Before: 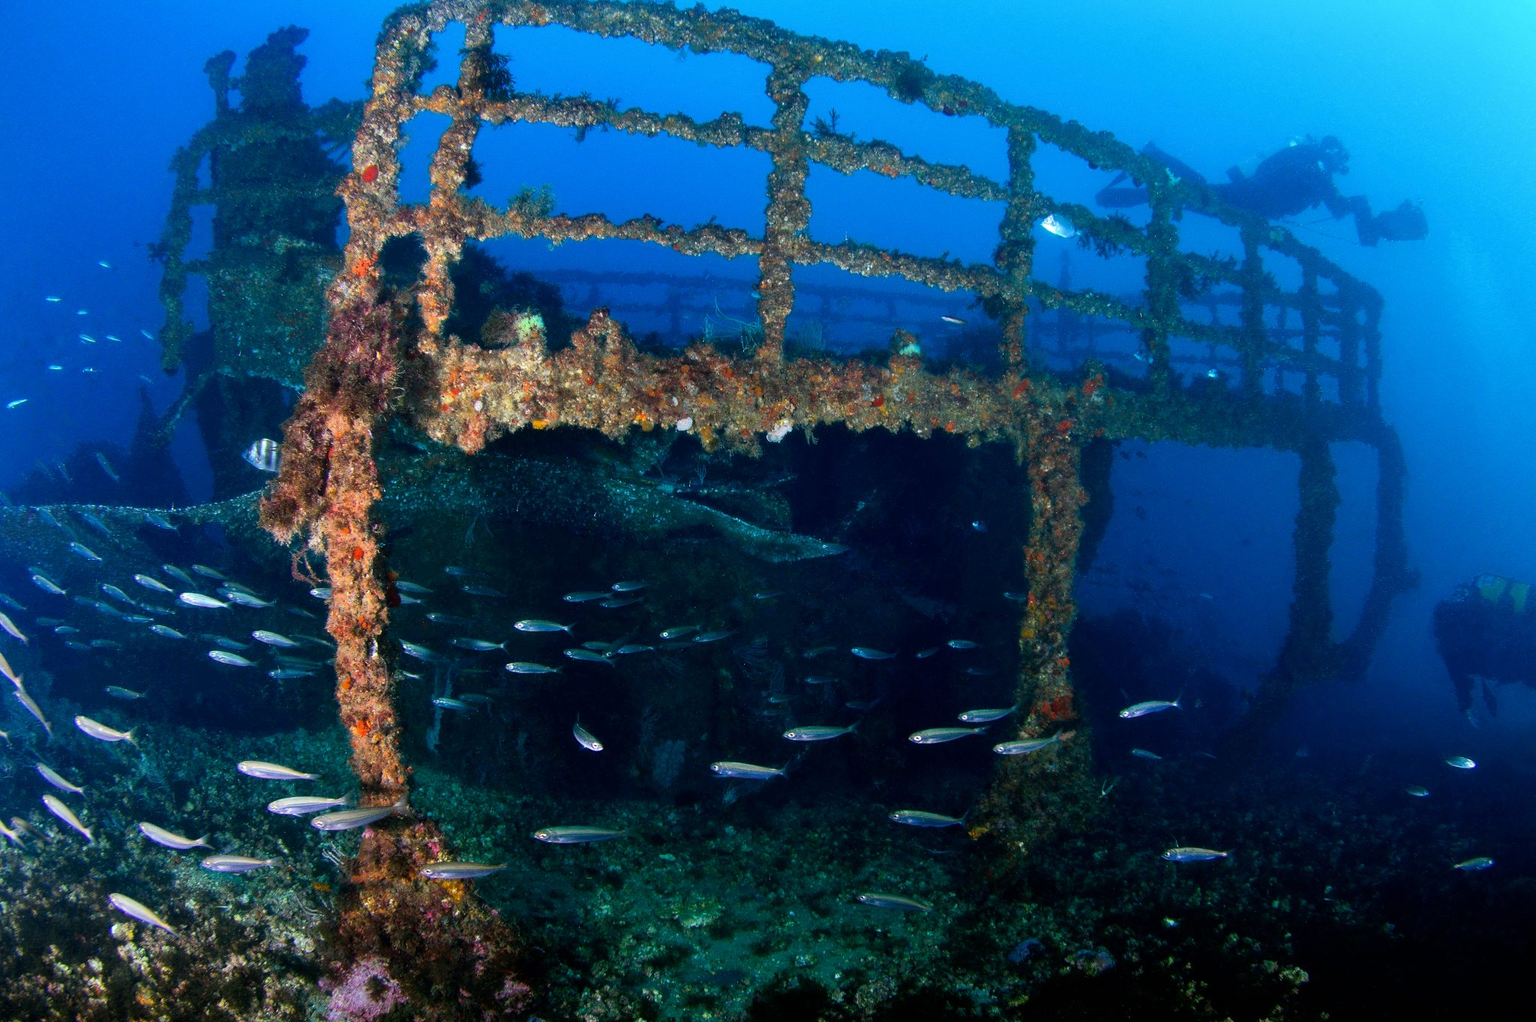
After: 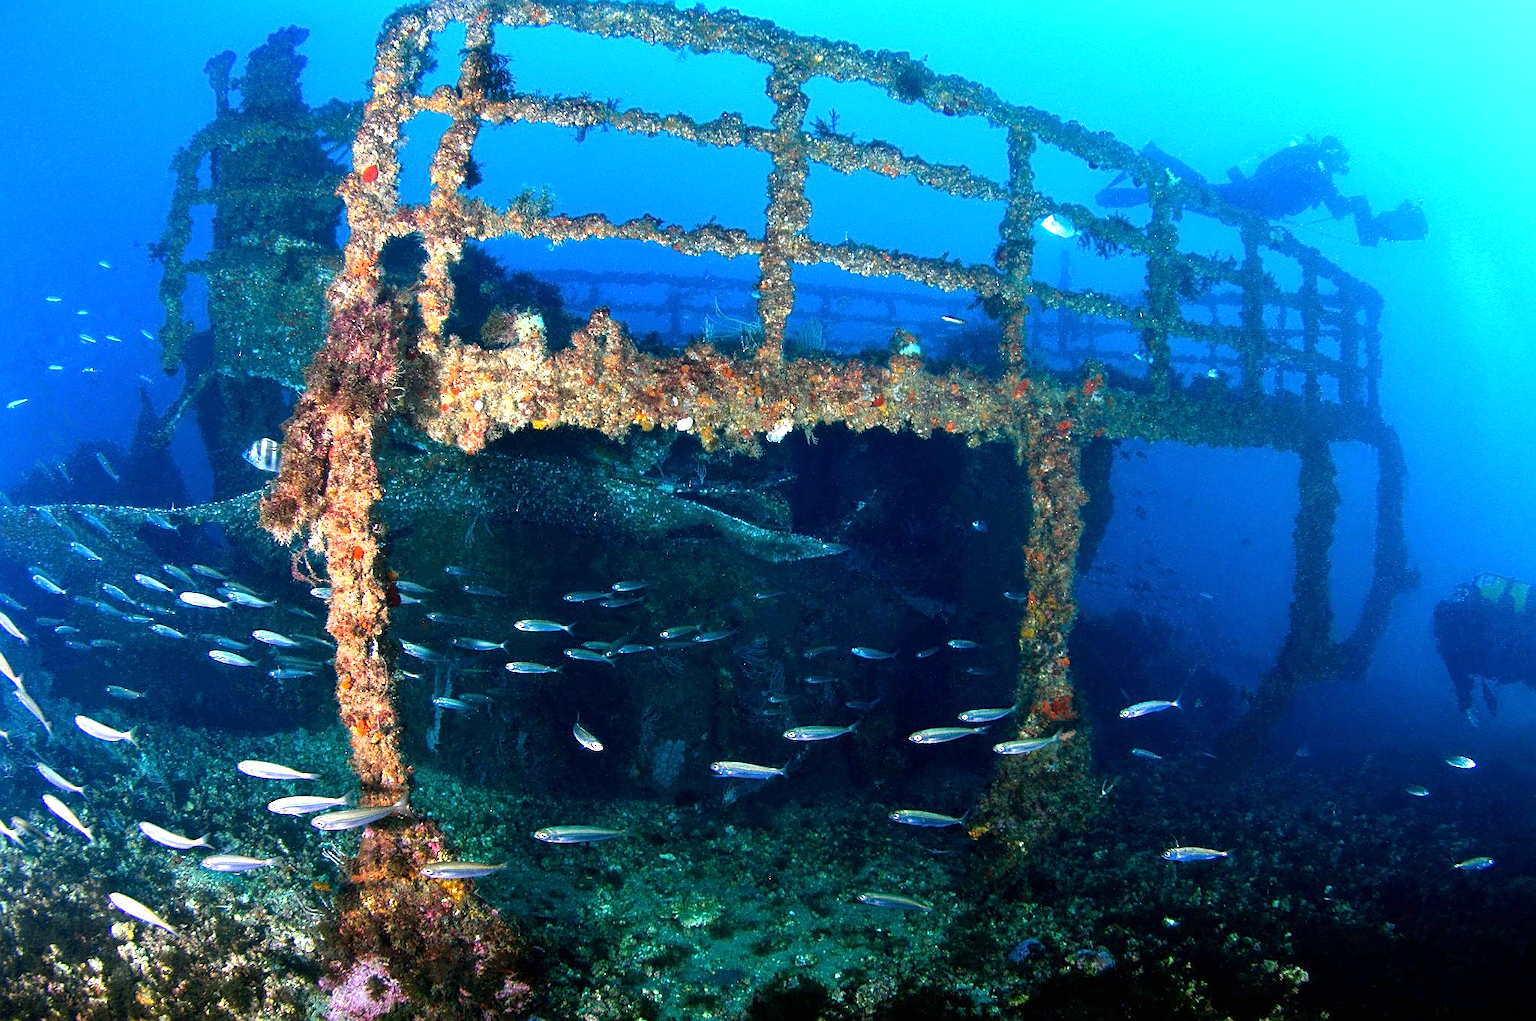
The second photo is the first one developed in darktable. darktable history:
exposure: exposure 1.16 EV, compensate exposure bias true, compensate highlight preservation false
sharpen: on, module defaults
